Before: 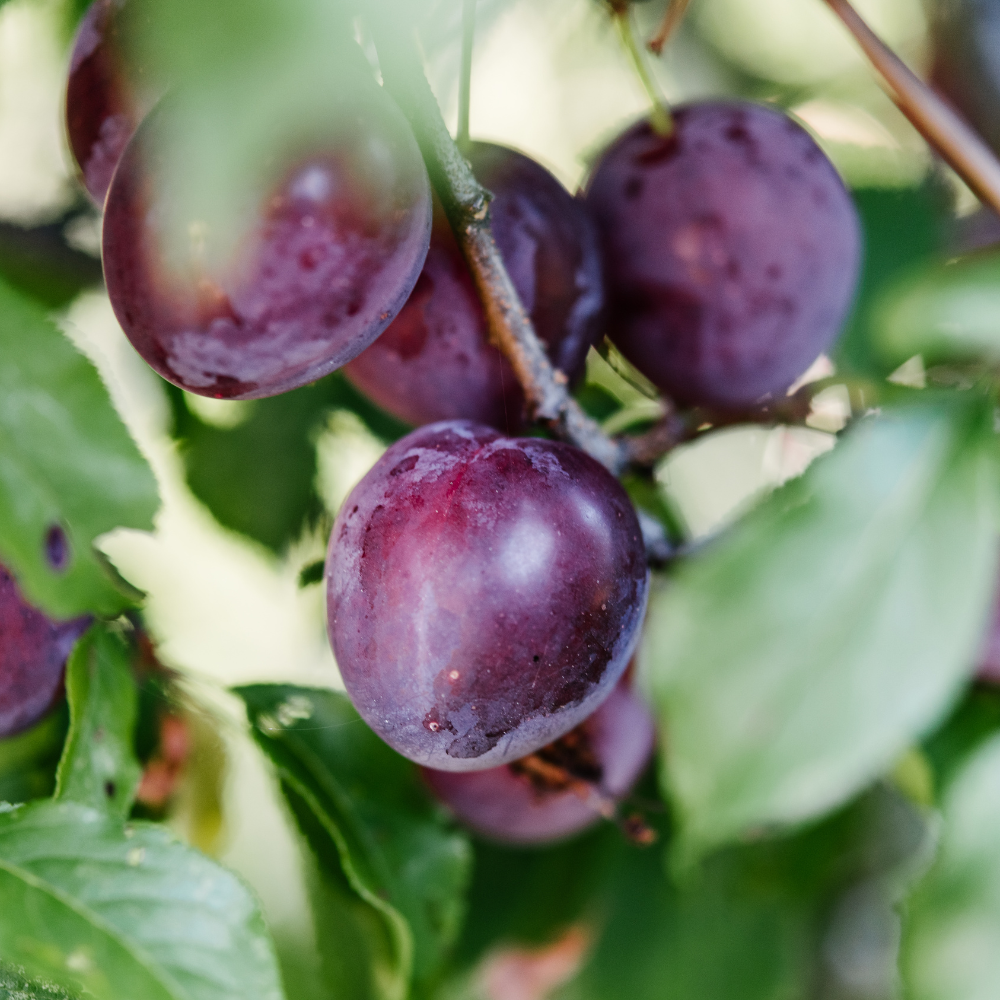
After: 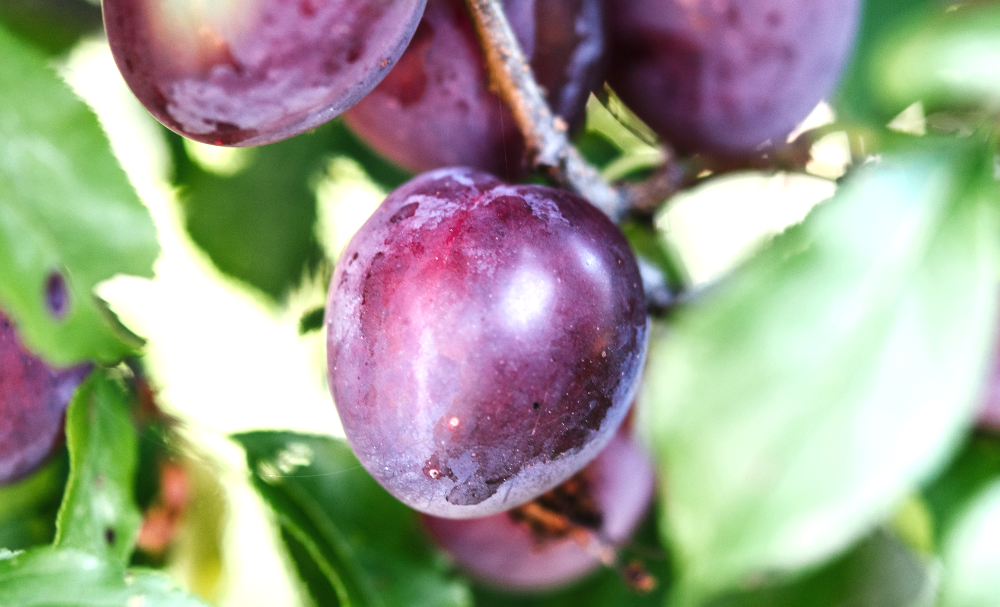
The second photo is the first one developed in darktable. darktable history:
haze removal: strength -0.049, compatibility mode true, adaptive false
crop and rotate: top 25.346%, bottom 13.947%
exposure: black level correction 0, exposure 0.9 EV, compensate highlight preservation false
